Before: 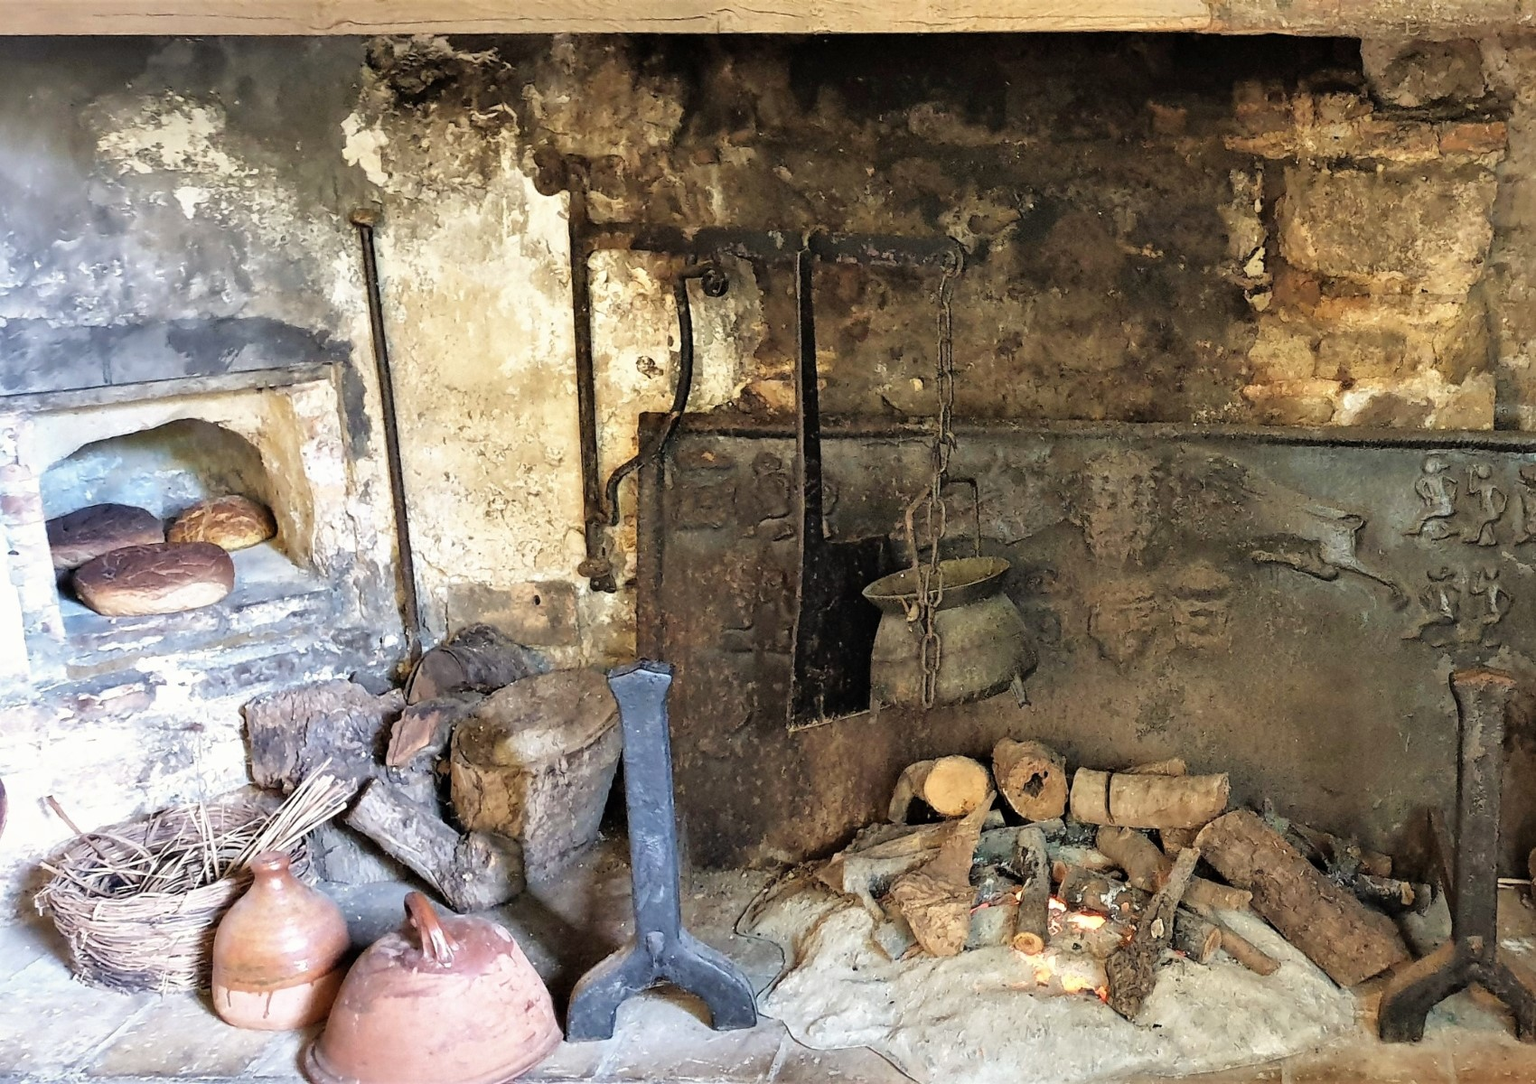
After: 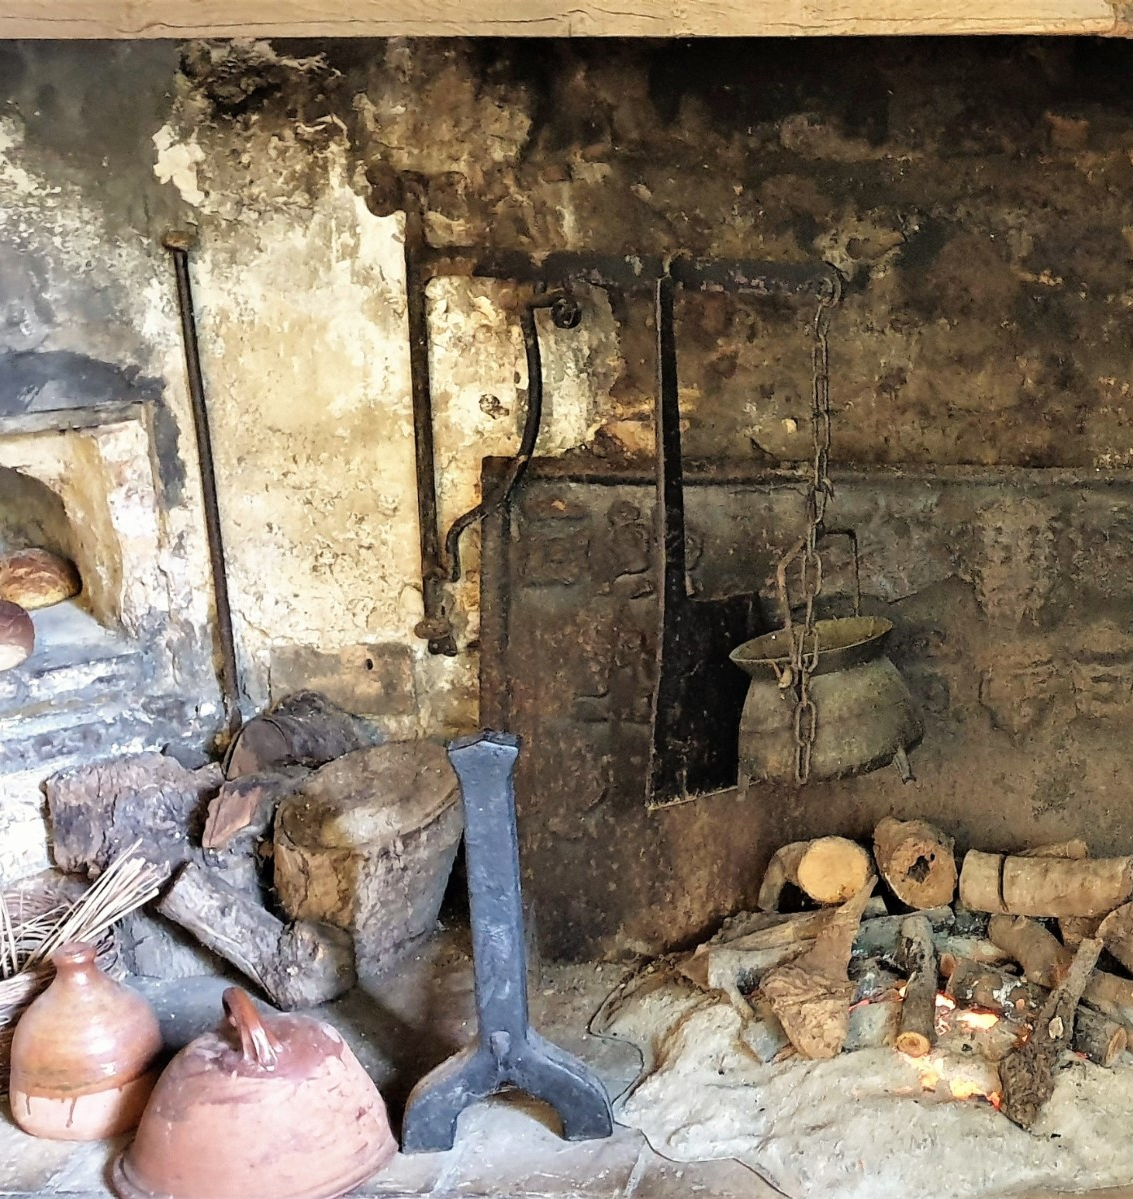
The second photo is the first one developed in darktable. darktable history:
crop and rotate: left 13.351%, right 19.986%
